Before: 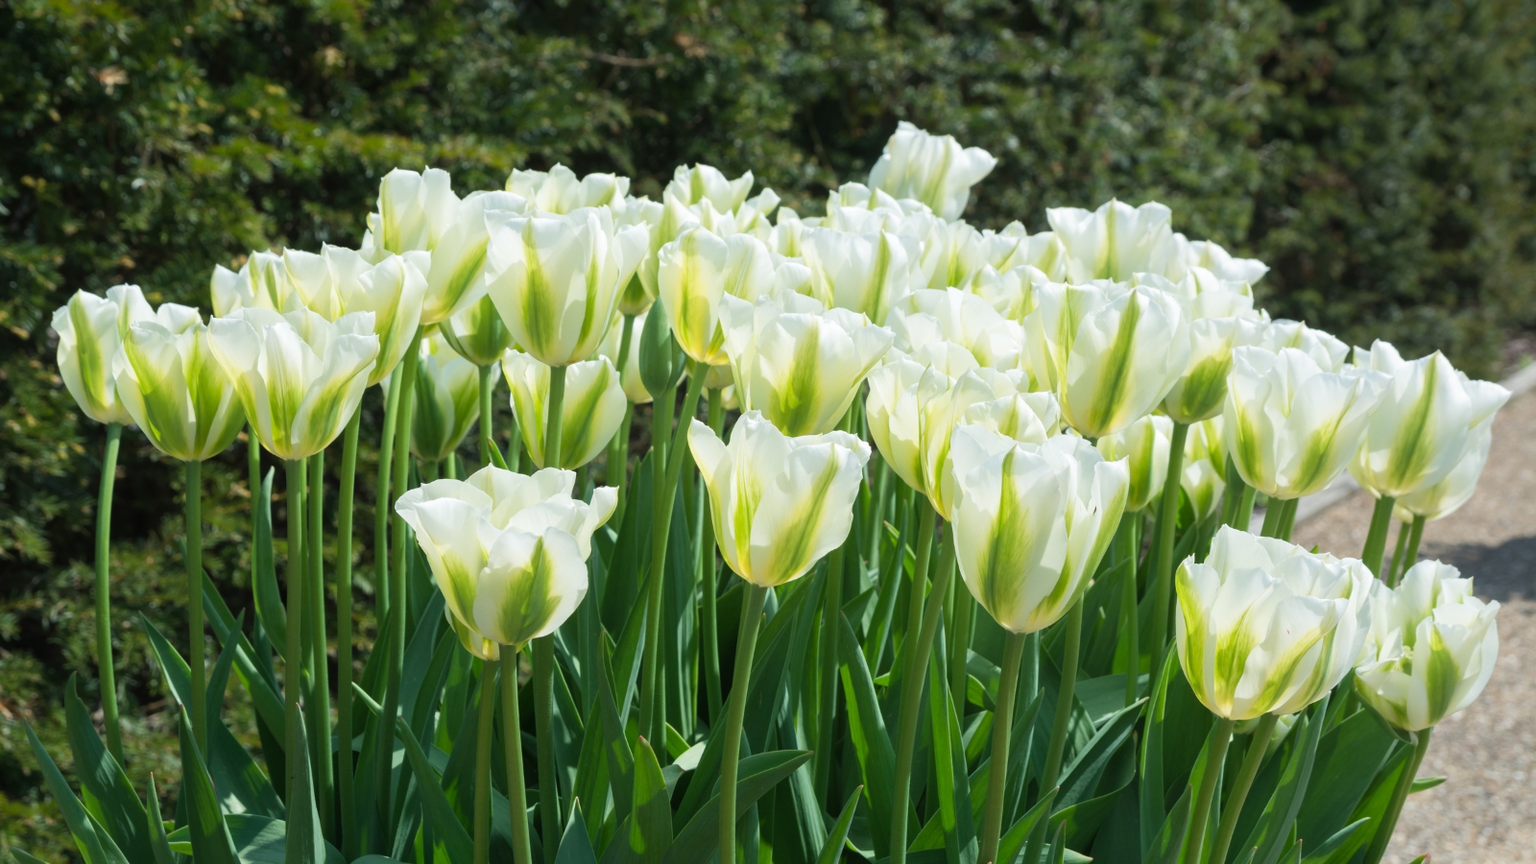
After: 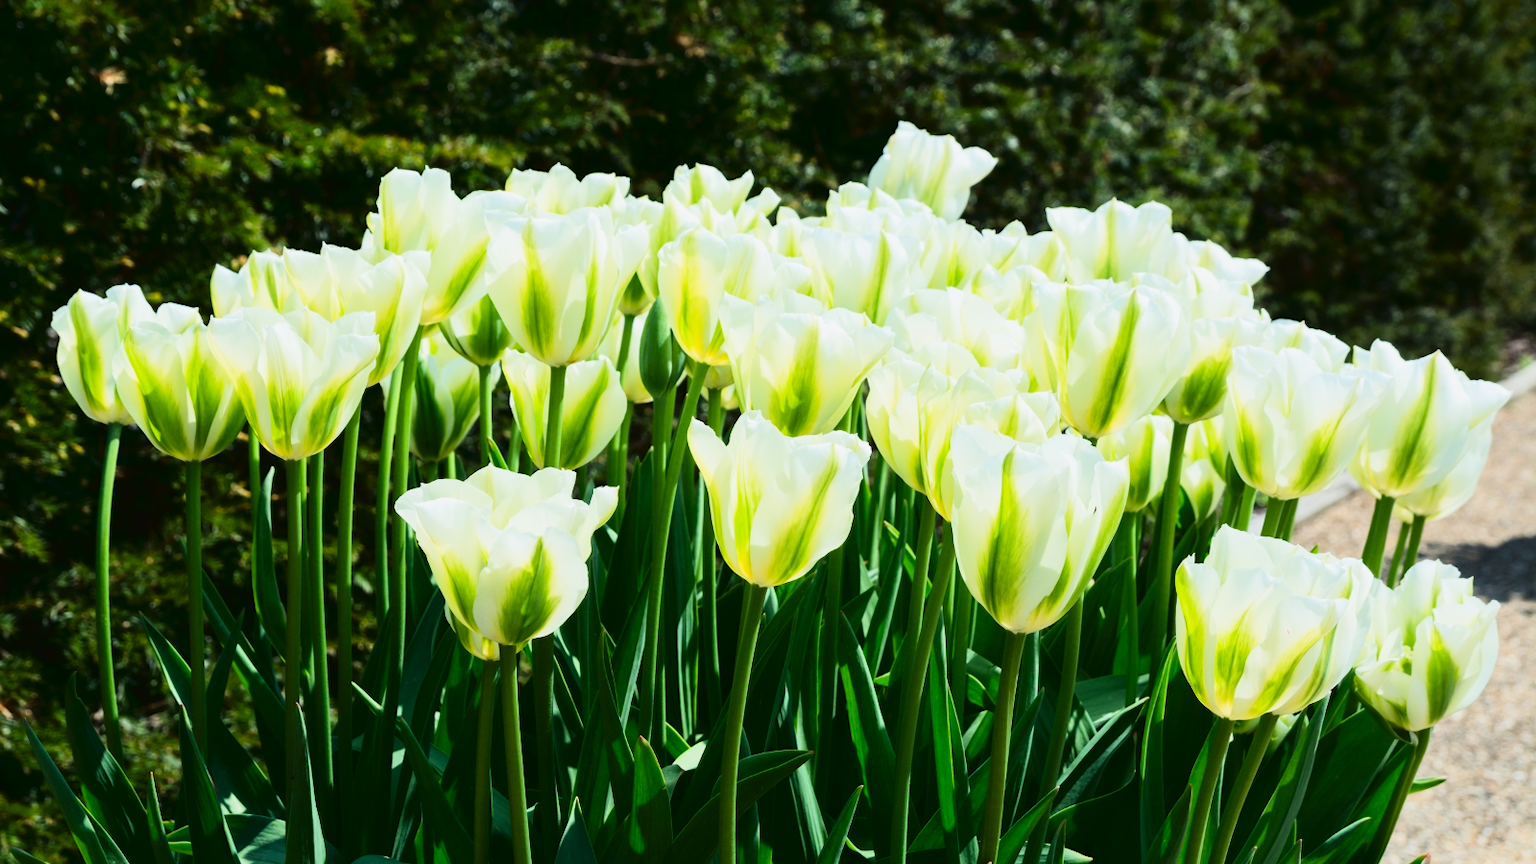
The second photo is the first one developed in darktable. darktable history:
contrast brightness saturation: contrast 0.195, brightness -0.113, saturation 0.21
tone curve: curves: ch0 [(0, 0.023) (0.113, 0.081) (0.204, 0.197) (0.498, 0.608) (0.709, 0.819) (0.984, 0.961)]; ch1 [(0, 0) (0.172, 0.123) (0.317, 0.272) (0.414, 0.382) (0.476, 0.479) (0.505, 0.501) (0.528, 0.54) (0.618, 0.647) (0.709, 0.764) (1, 1)]; ch2 [(0, 0) (0.411, 0.424) (0.492, 0.502) (0.521, 0.521) (0.55, 0.576) (0.686, 0.638) (1, 1)], color space Lab, linked channels, preserve colors none
